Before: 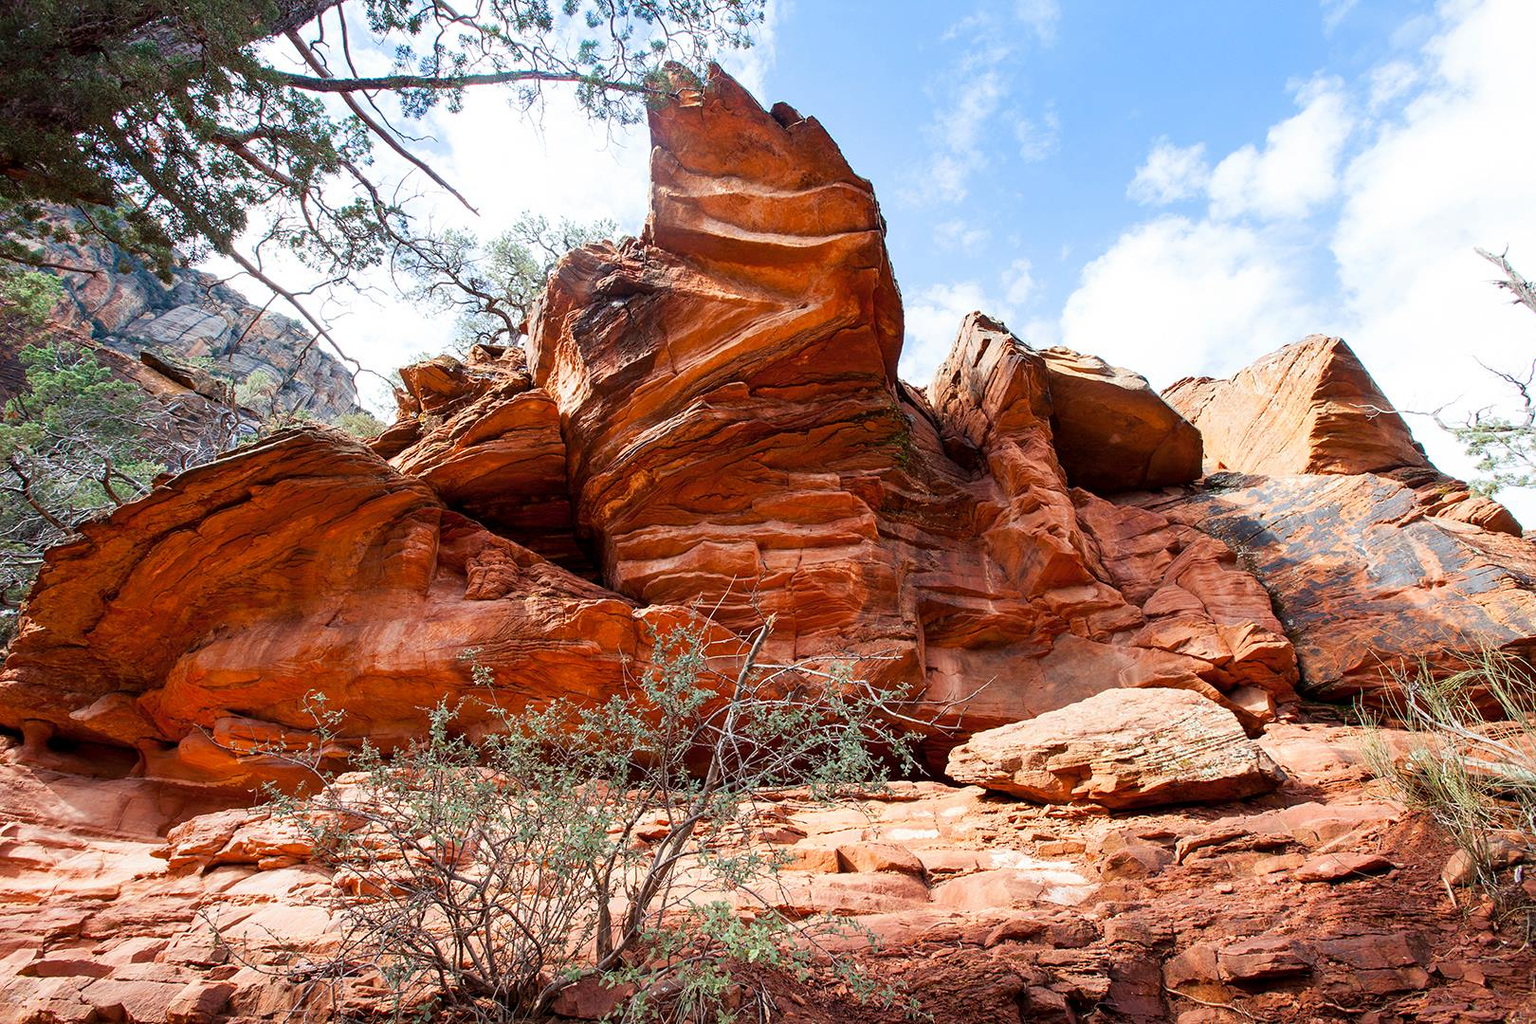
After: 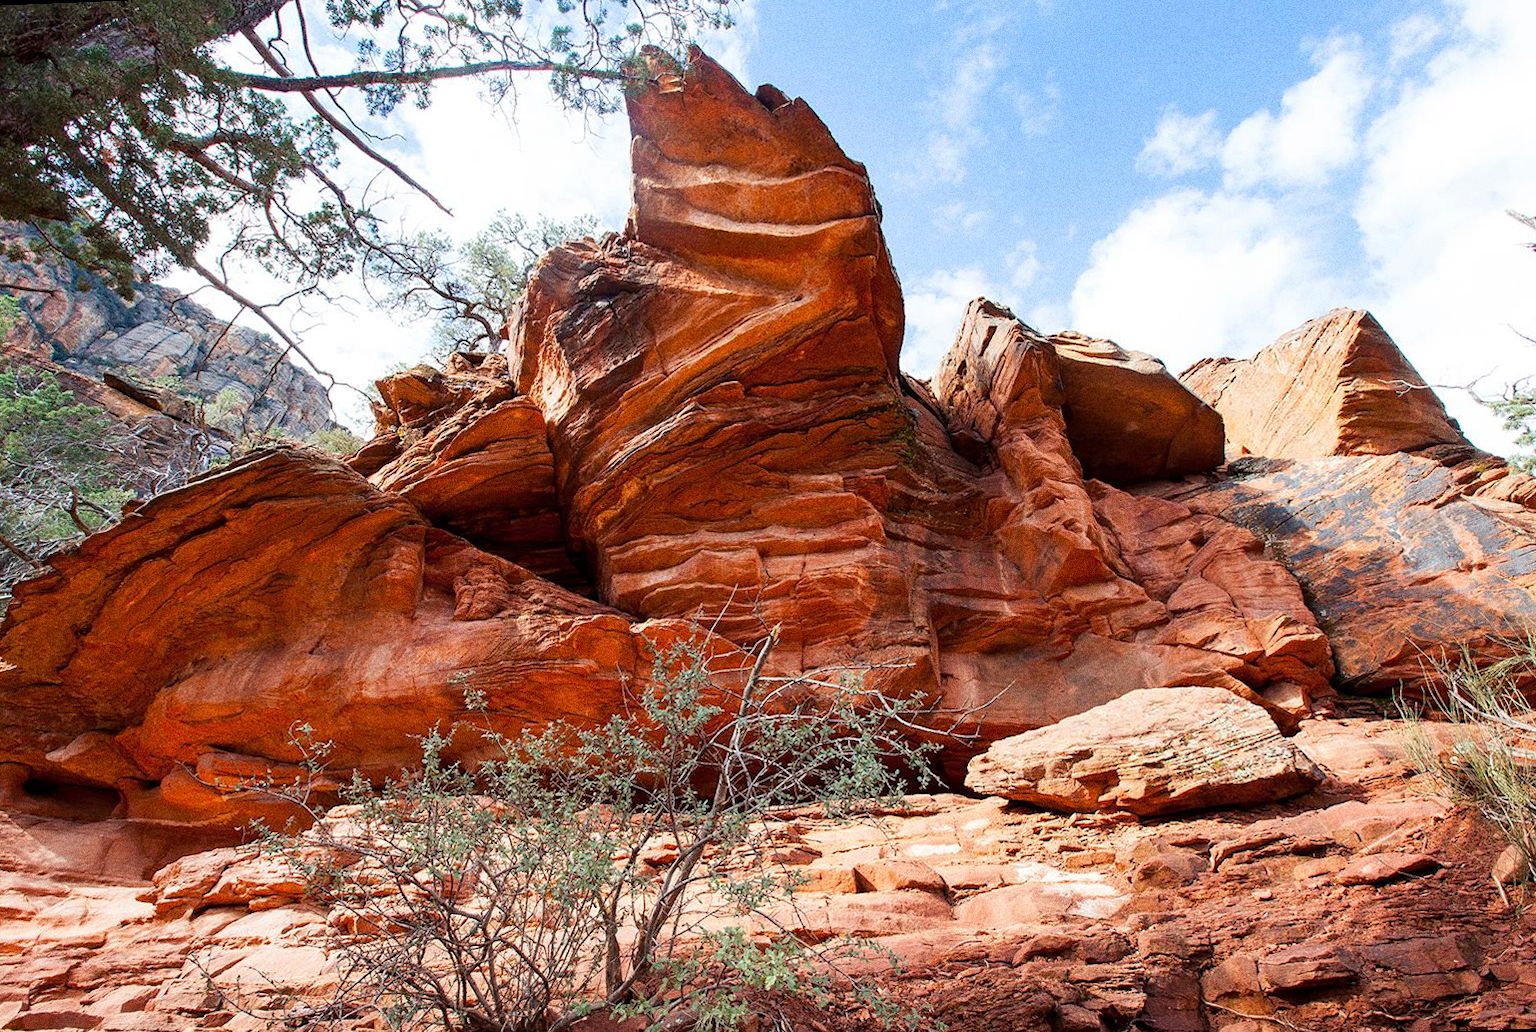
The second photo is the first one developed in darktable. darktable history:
grain: coarseness 0.09 ISO, strength 40%
rotate and perspective: rotation -2.12°, lens shift (vertical) 0.009, lens shift (horizontal) -0.008, automatic cropping original format, crop left 0.036, crop right 0.964, crop top 0.05, crop bottom 0.959
